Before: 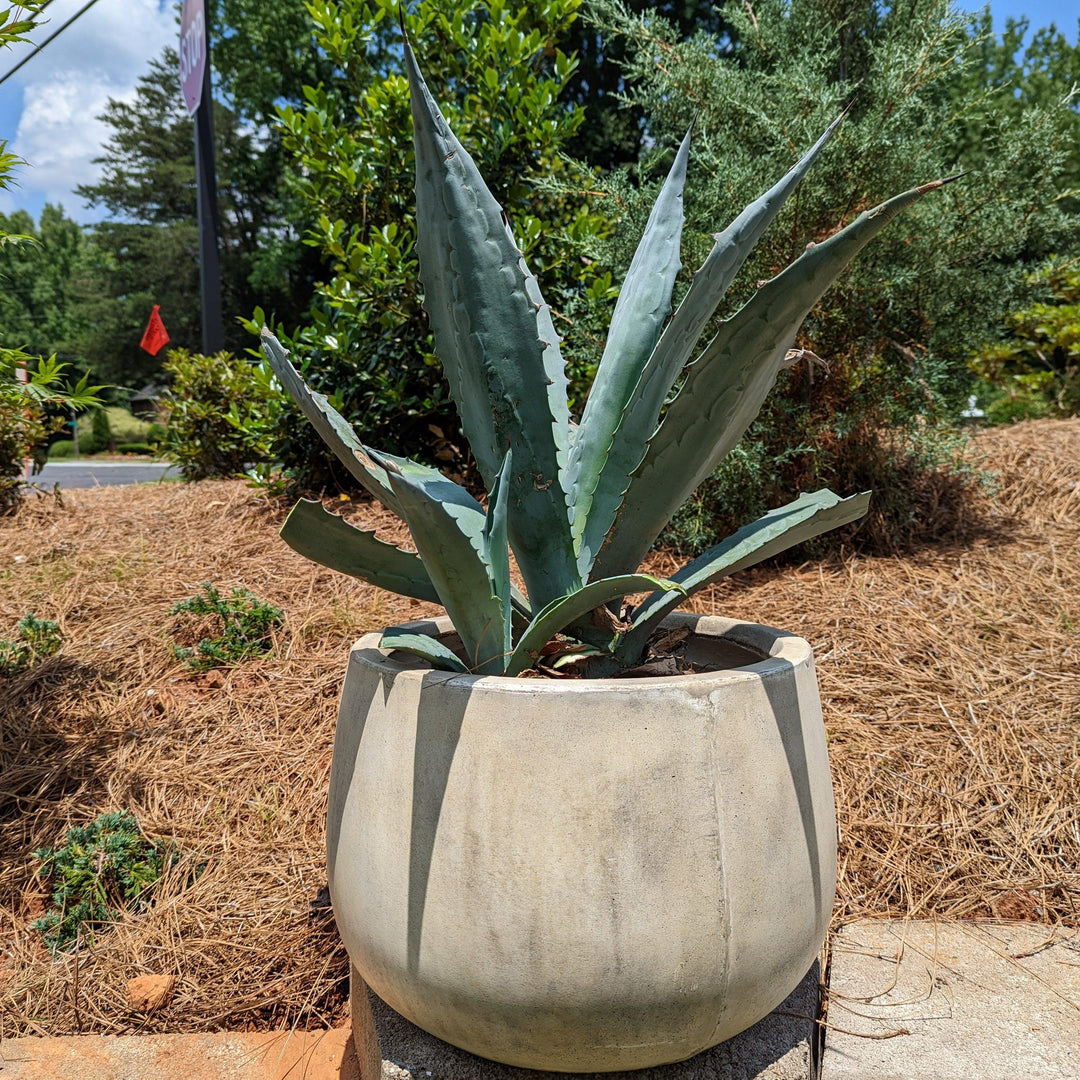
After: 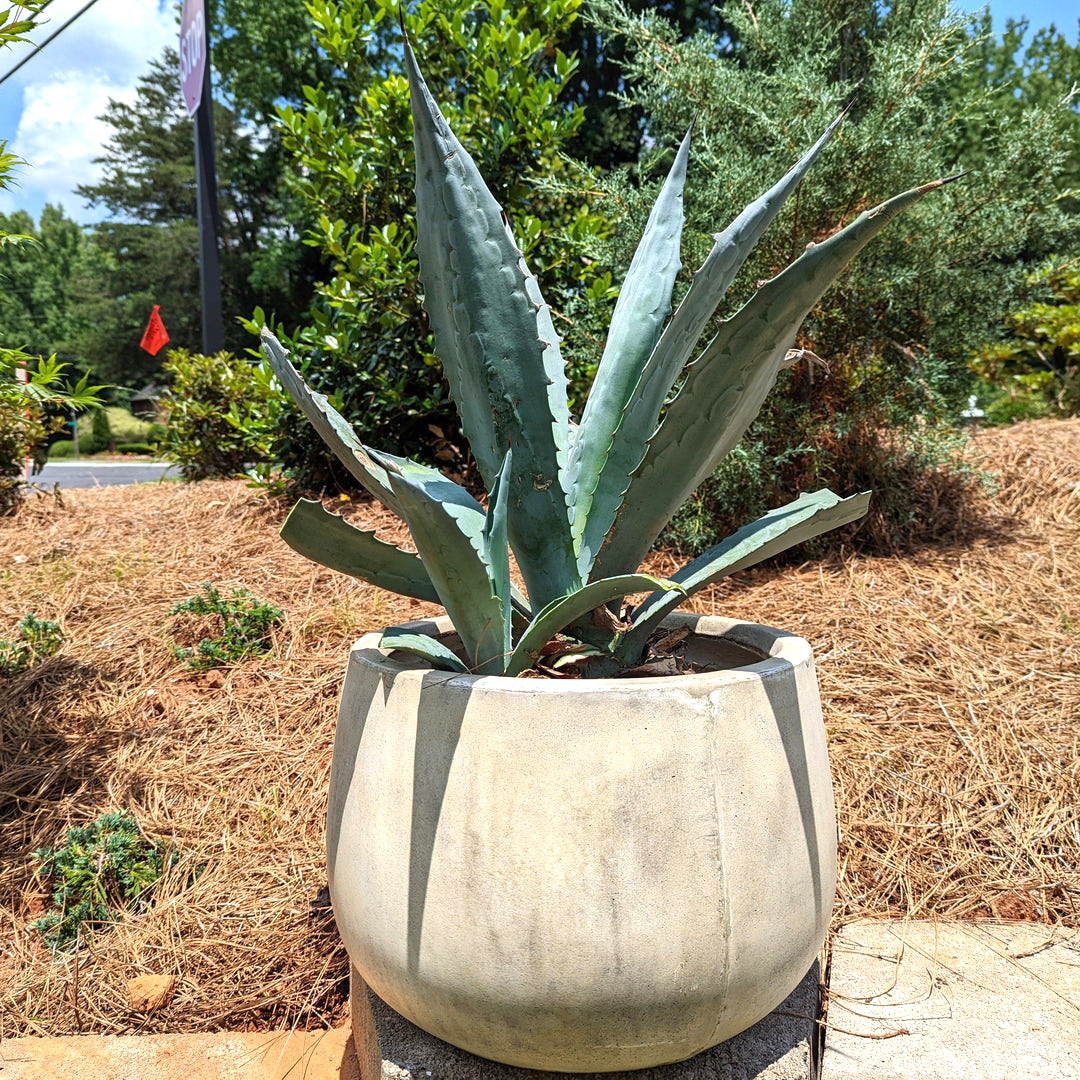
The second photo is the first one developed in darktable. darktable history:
exposure: exposure 0.606 EV, compensate exposure bias true, compensate highlight preservation false
